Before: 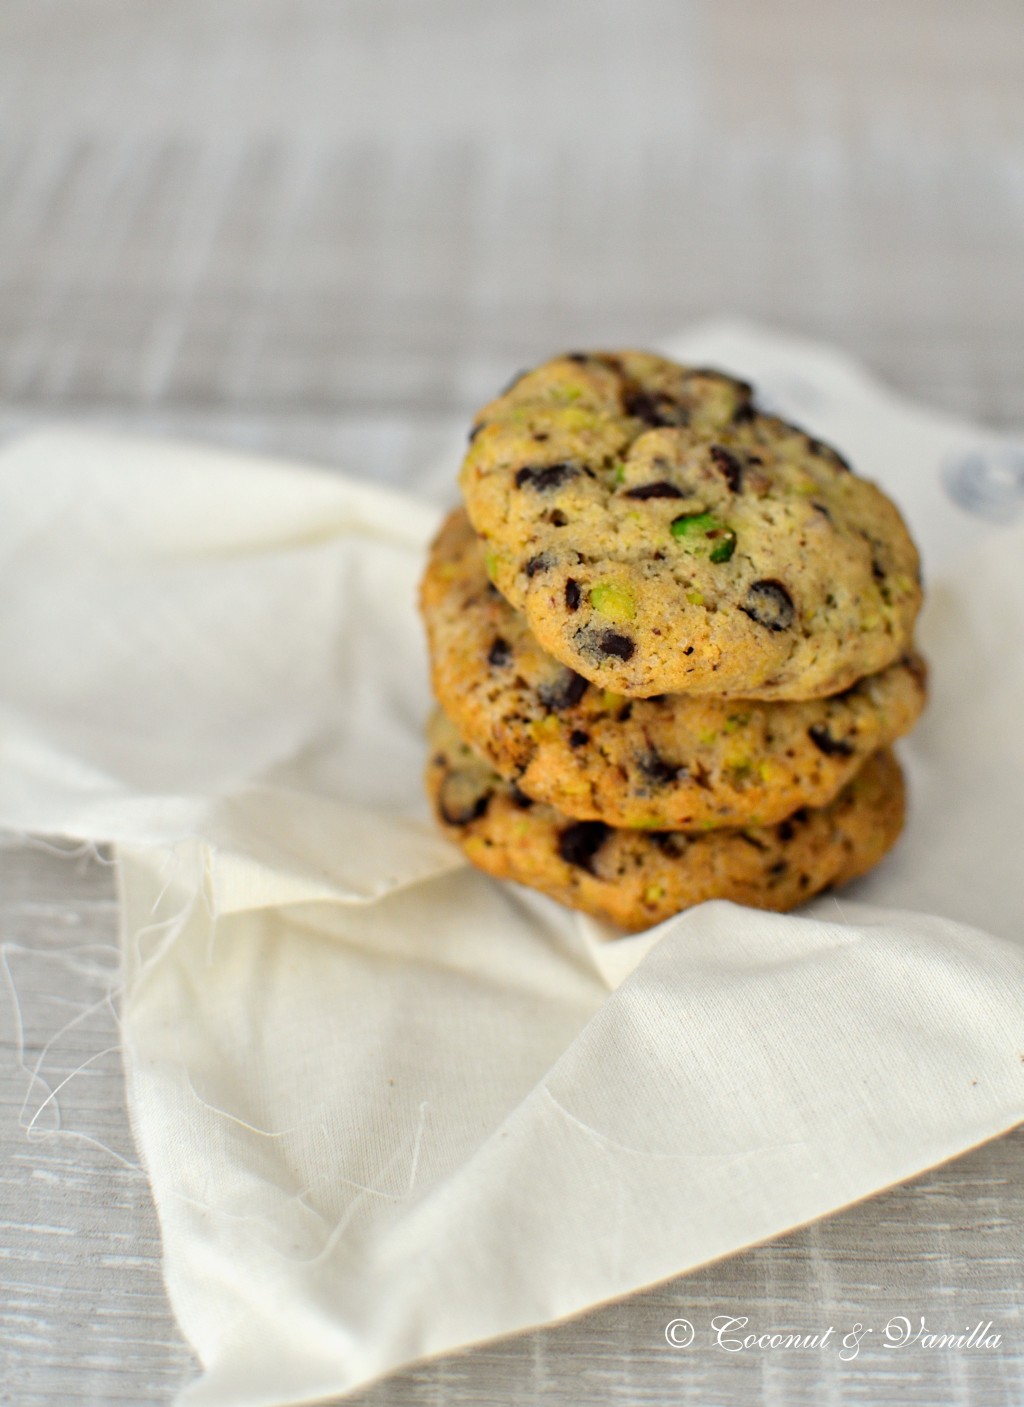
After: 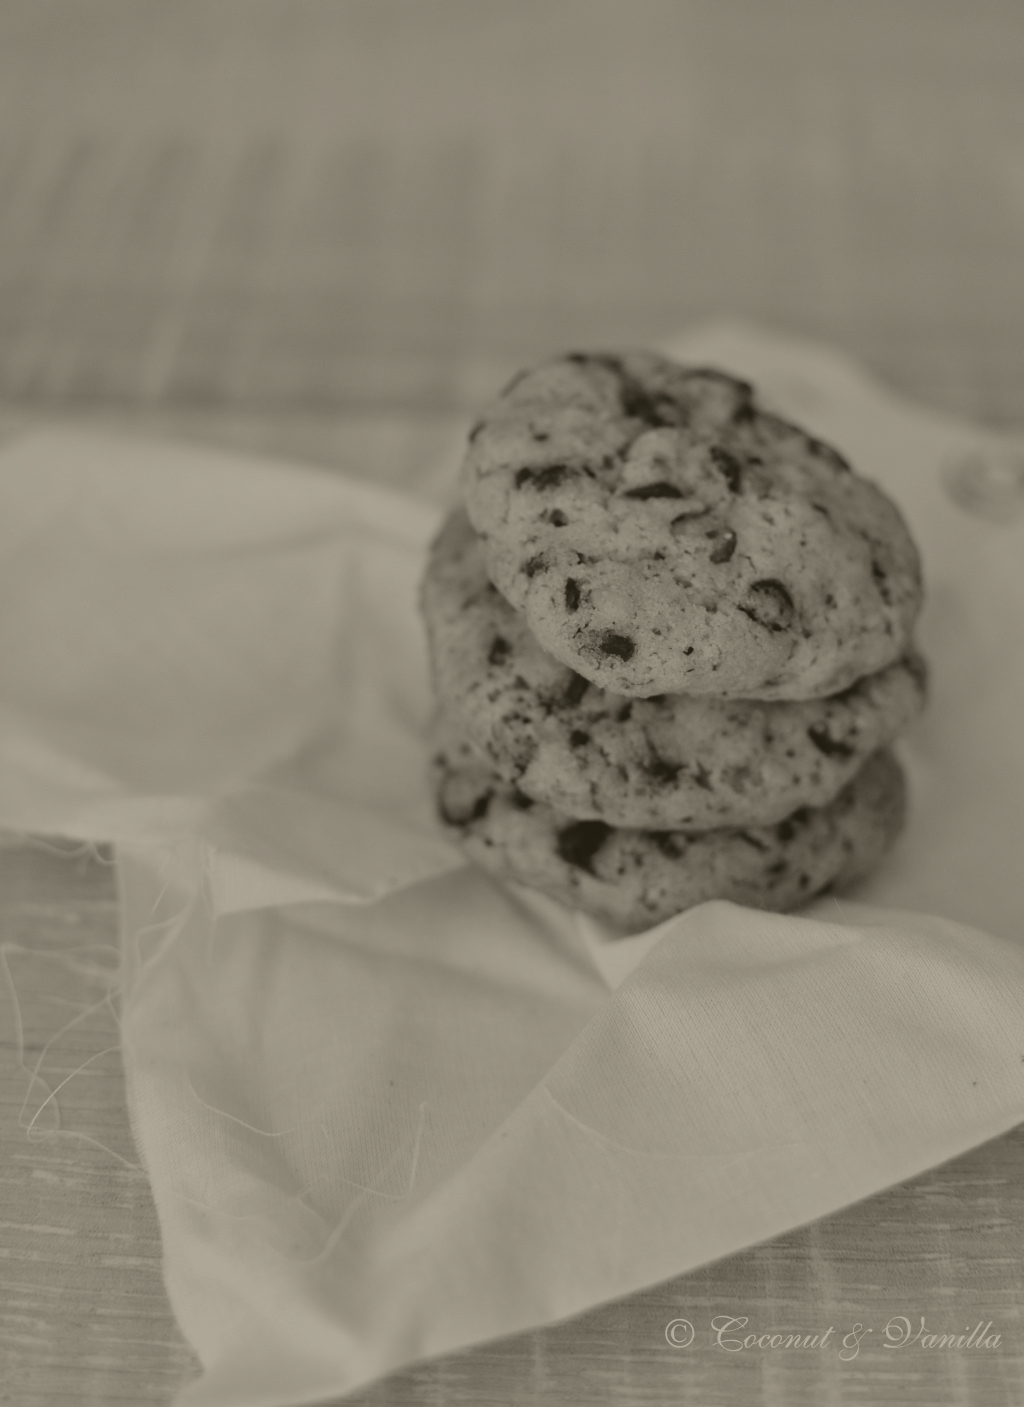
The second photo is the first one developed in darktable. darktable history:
color correction: highlights a* 14.46, highlights b* 5.85, shadows a* -5.53, shadows b* -15.24, saturation 0.85
colorize: hue 41.44°, saturation 22%, source mix 60%, lightness 10.61%
